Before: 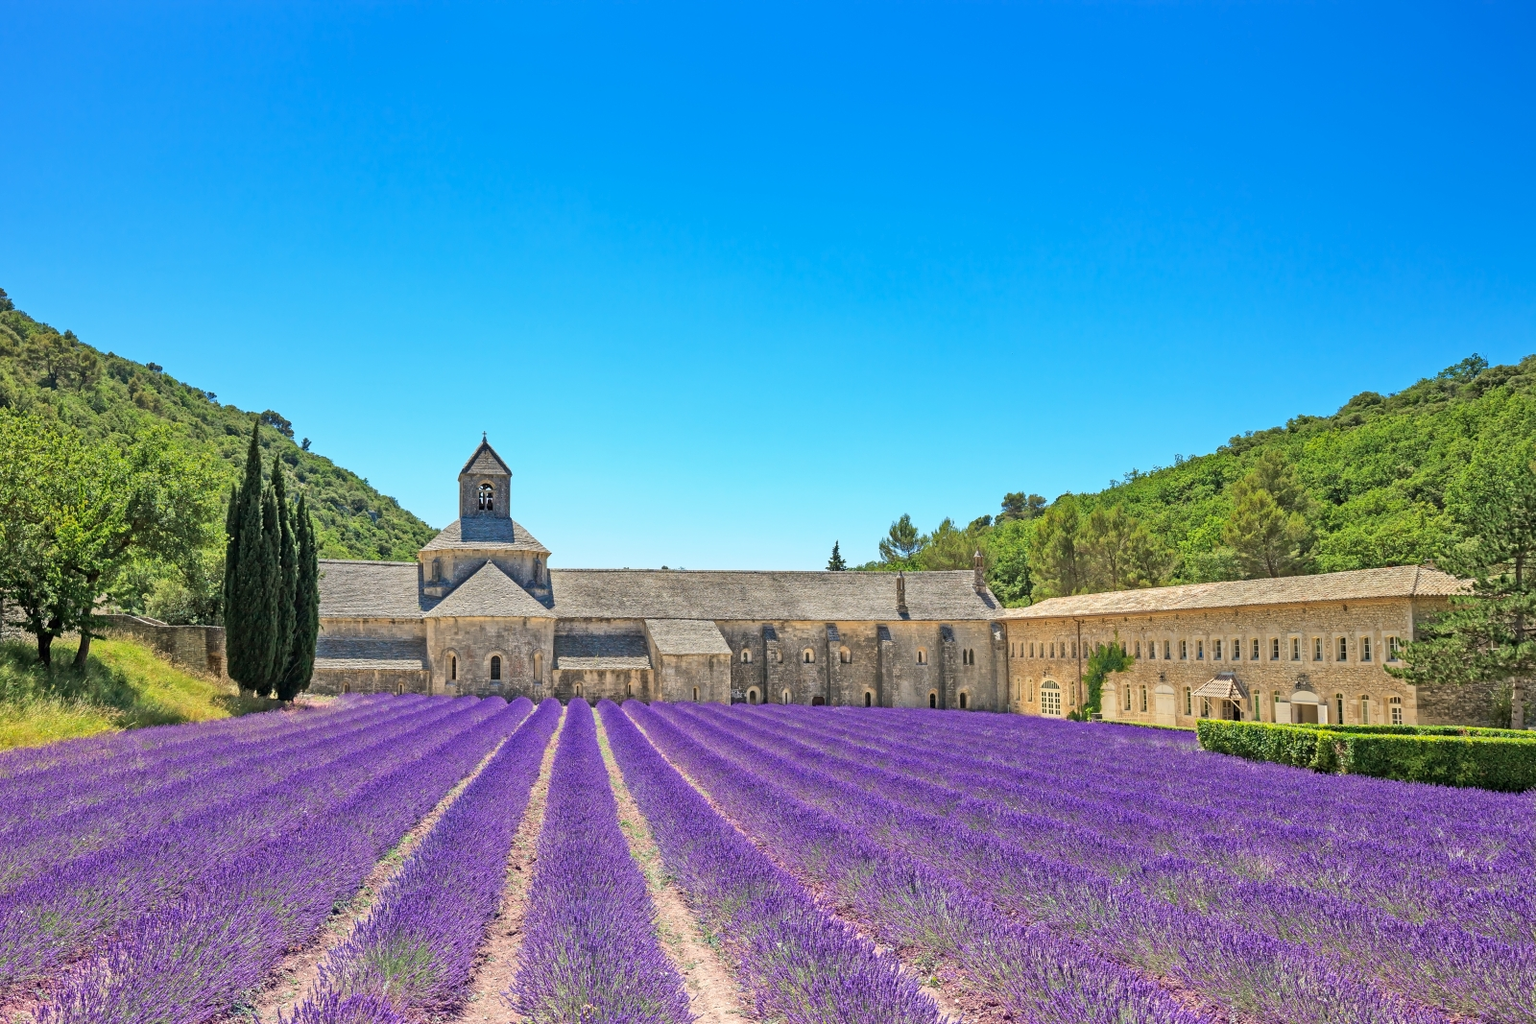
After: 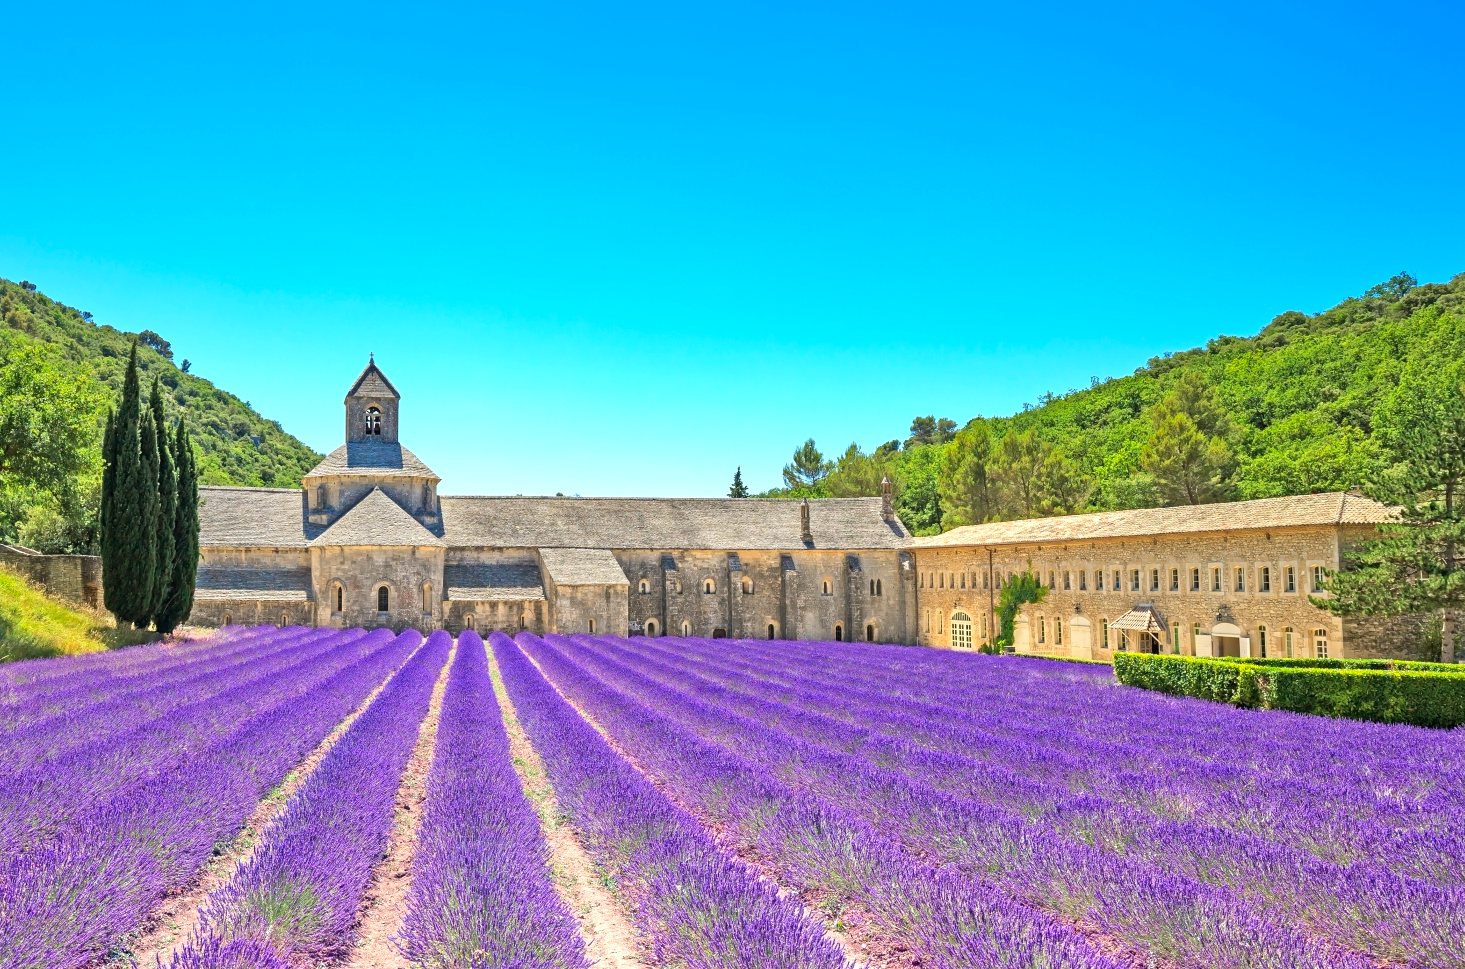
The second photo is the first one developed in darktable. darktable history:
exposure: black level correction 0, exposure 0.399 EV, compensate highlight preservation false
crop and rotate: left 8.433%, top 9.104%
contrast brightness saturation: saturation 0.179
